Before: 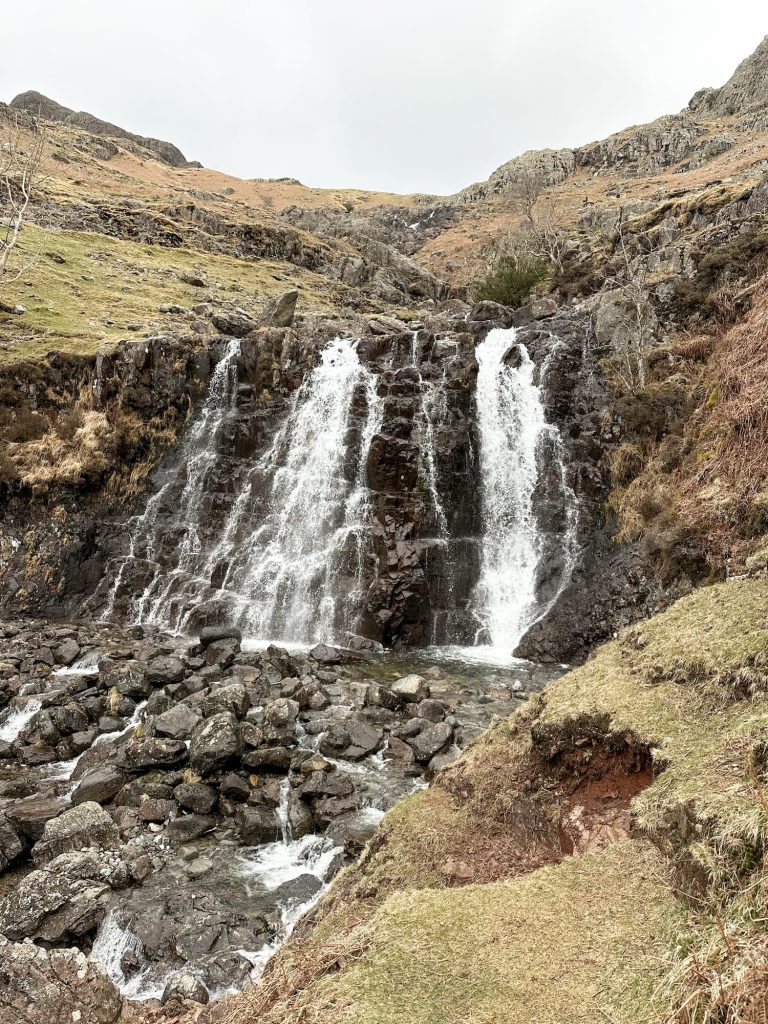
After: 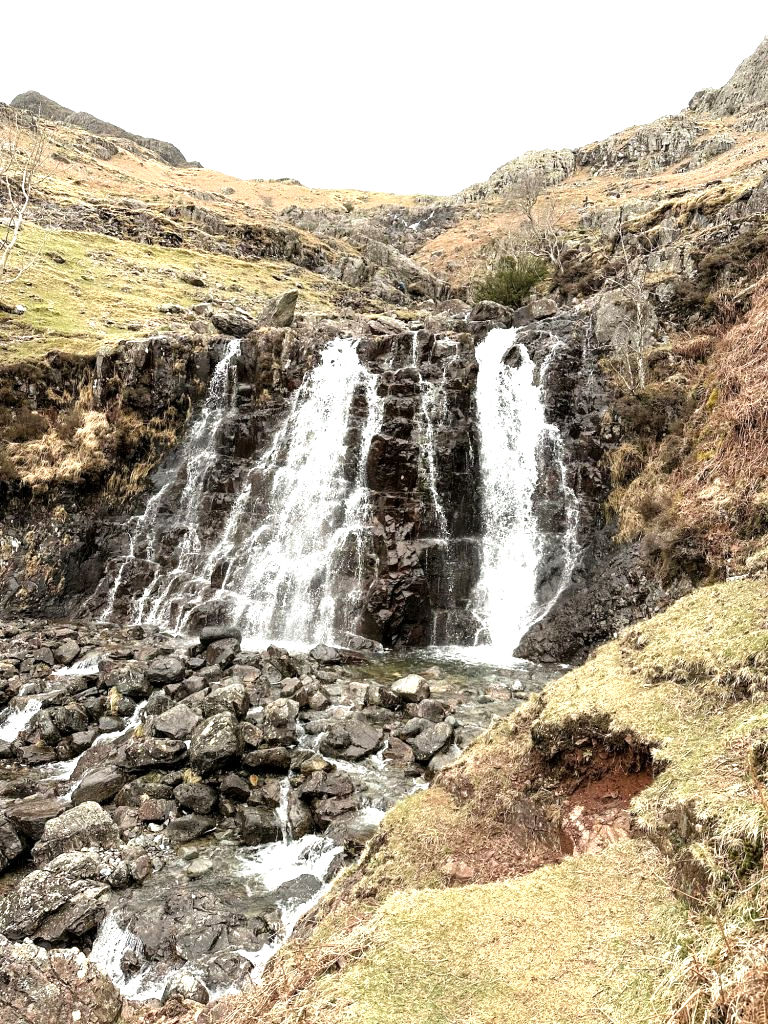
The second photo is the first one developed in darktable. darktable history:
tone equalizer: -8 EV -0.716 EV, -7 EV -0.692 EV, -6 EV -0.606 EV, -5 EV -0.421 EV, -3 EV 0.378 EV, -2 EV 0.6 EV, -1 EV 0.69 EV, +0 EV 0.766 EV
